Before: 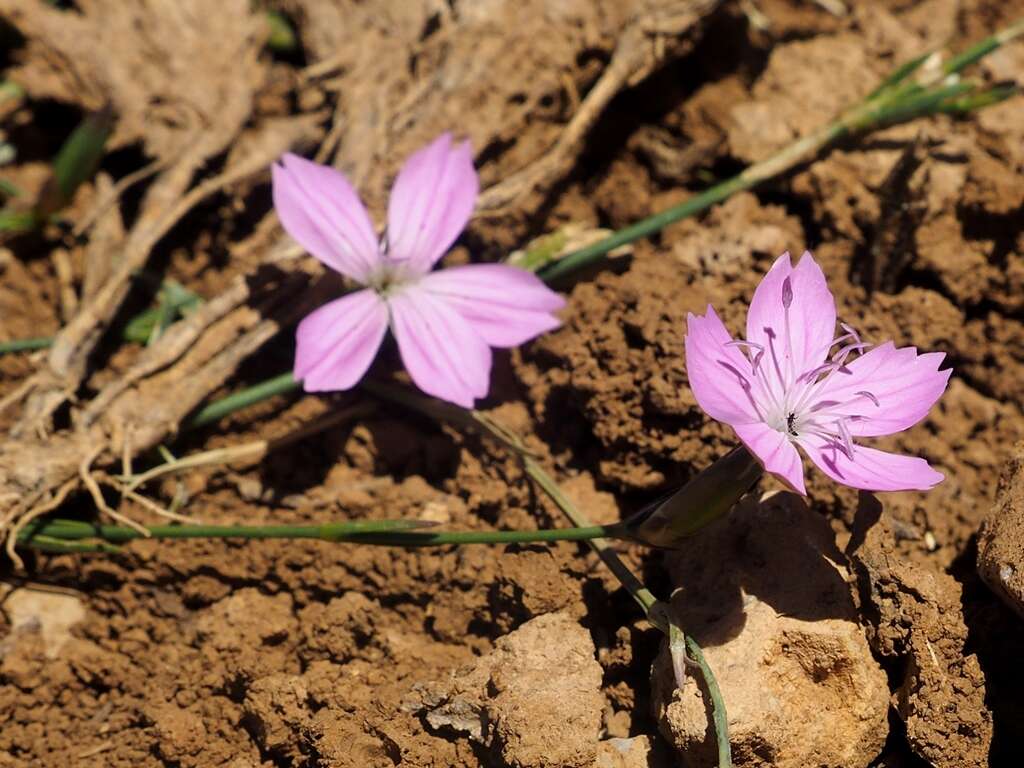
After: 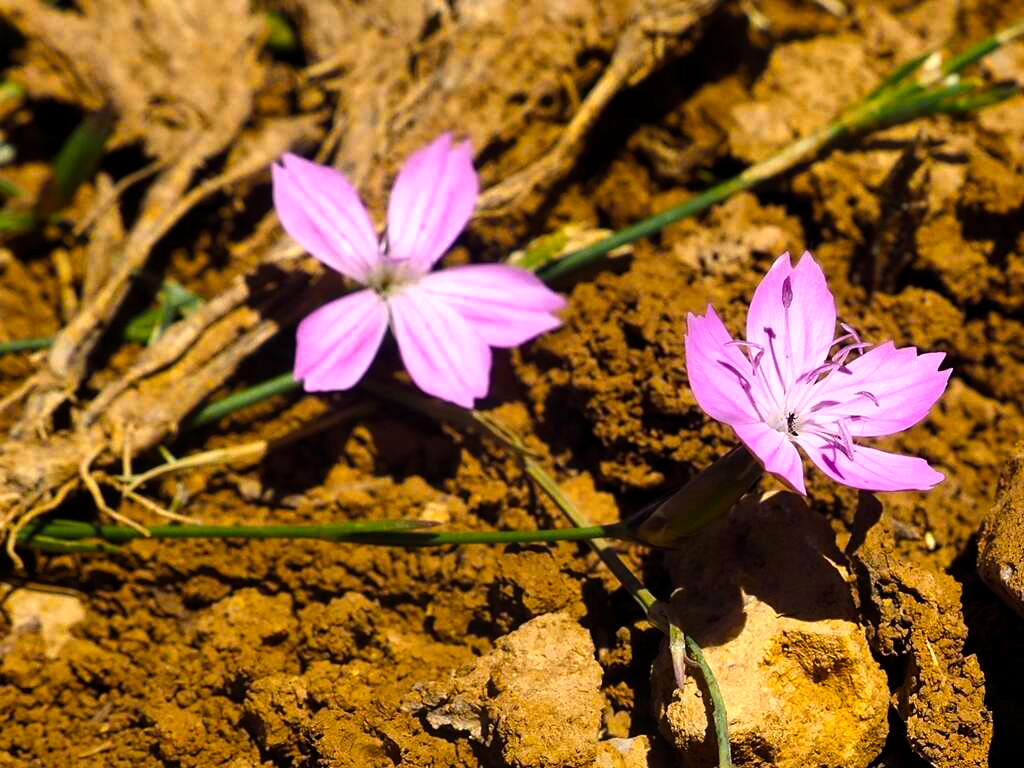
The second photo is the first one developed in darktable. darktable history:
color balance rgb: linear chroma grading › global chroma 9%, perceptual saturation grading › global saturation 36%, perceptual brilliance grading › global brilliance 15%, perceptual brilliance grading › shadows -35%, global vibrance 15%
shadows and highlights: radius 108.52, shadows 40.68, highlights -72.88, low approximation 0.01, soften with gaussian
